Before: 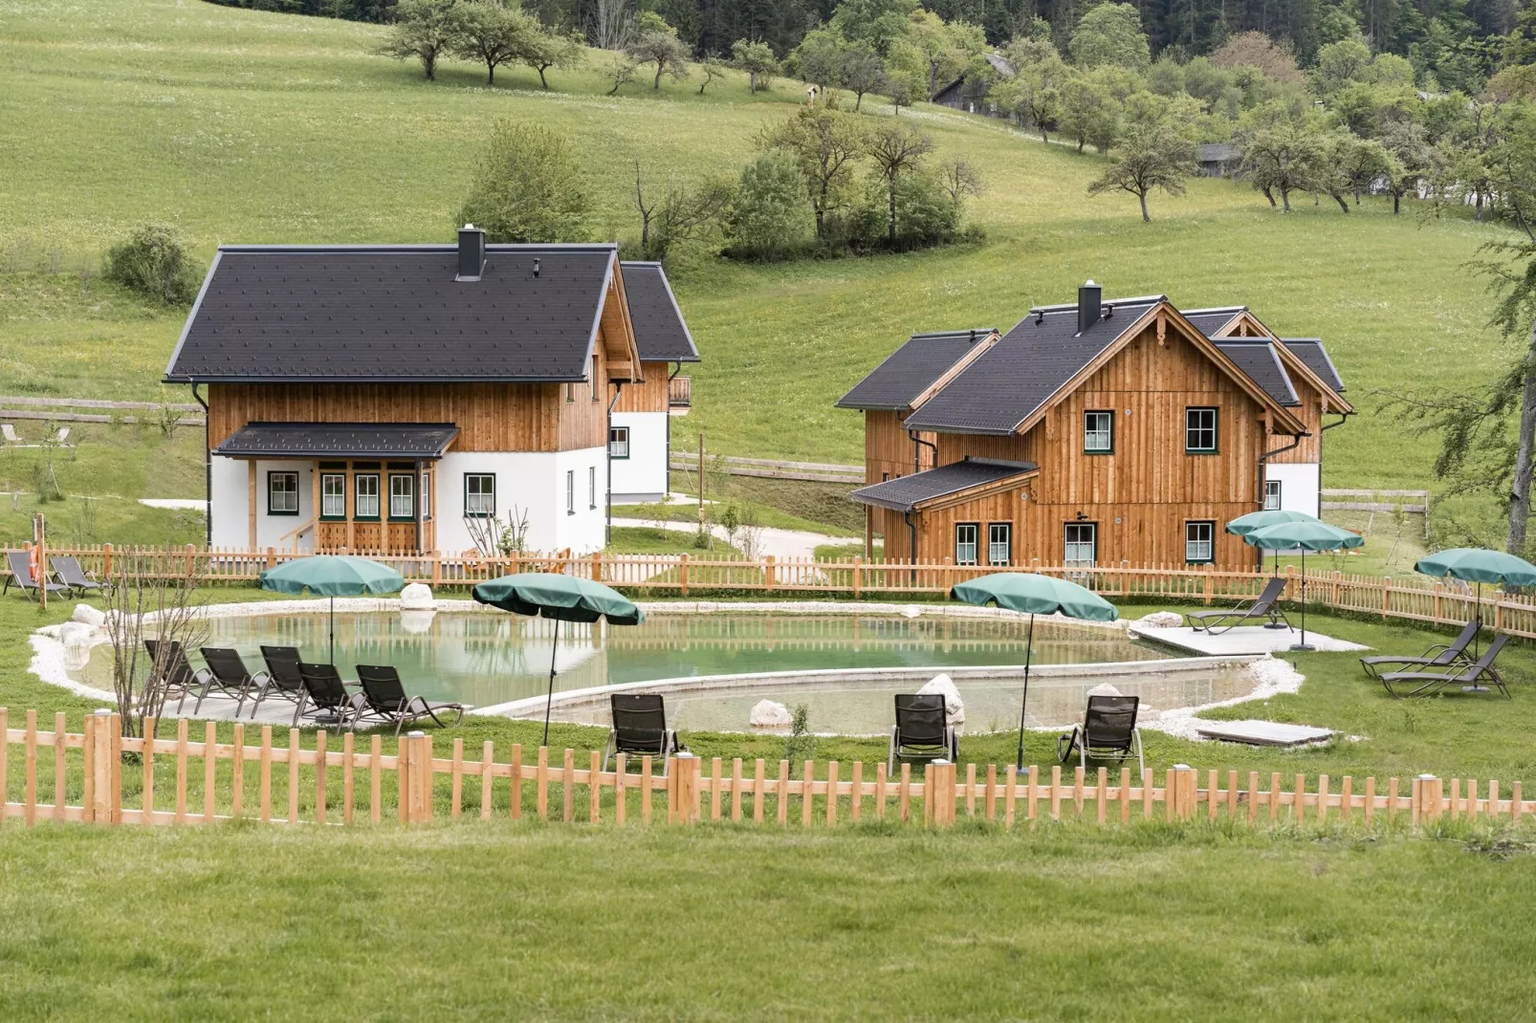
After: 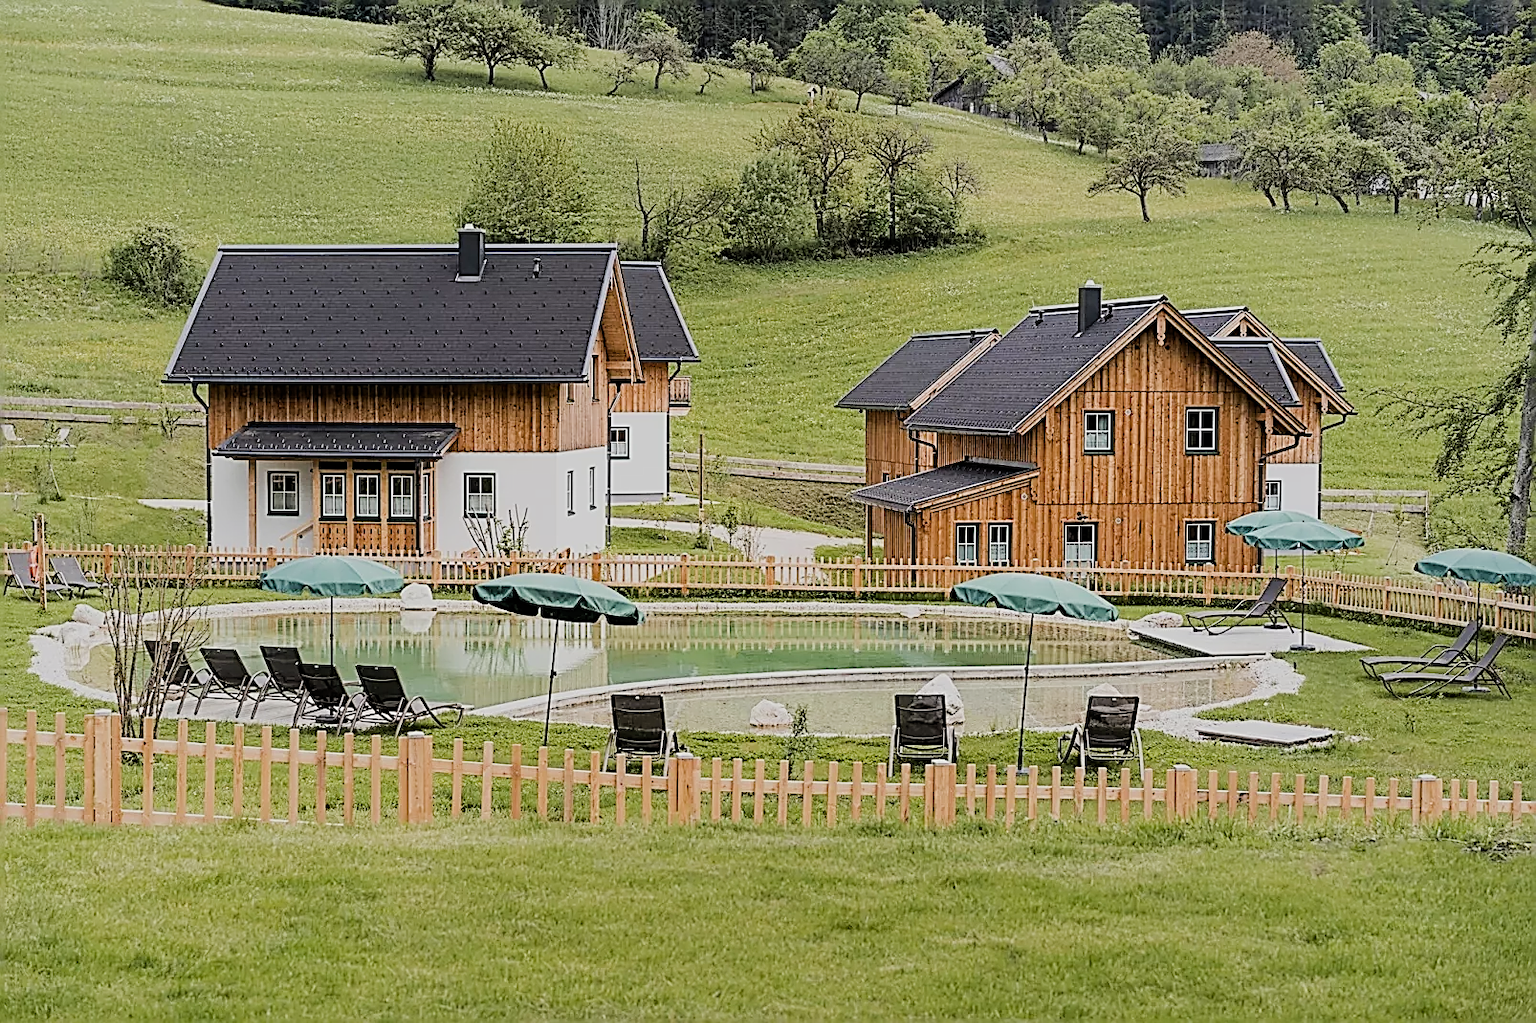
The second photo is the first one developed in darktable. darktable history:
filmic rgb: black relative exposure -7.1 EV, white relative exposure 5.37 EV, hardness 3.02
sharpen: amount 1.999
color balance rgb: perceptual saturation grading › global saturation 0.552%, global vibrance 20%
